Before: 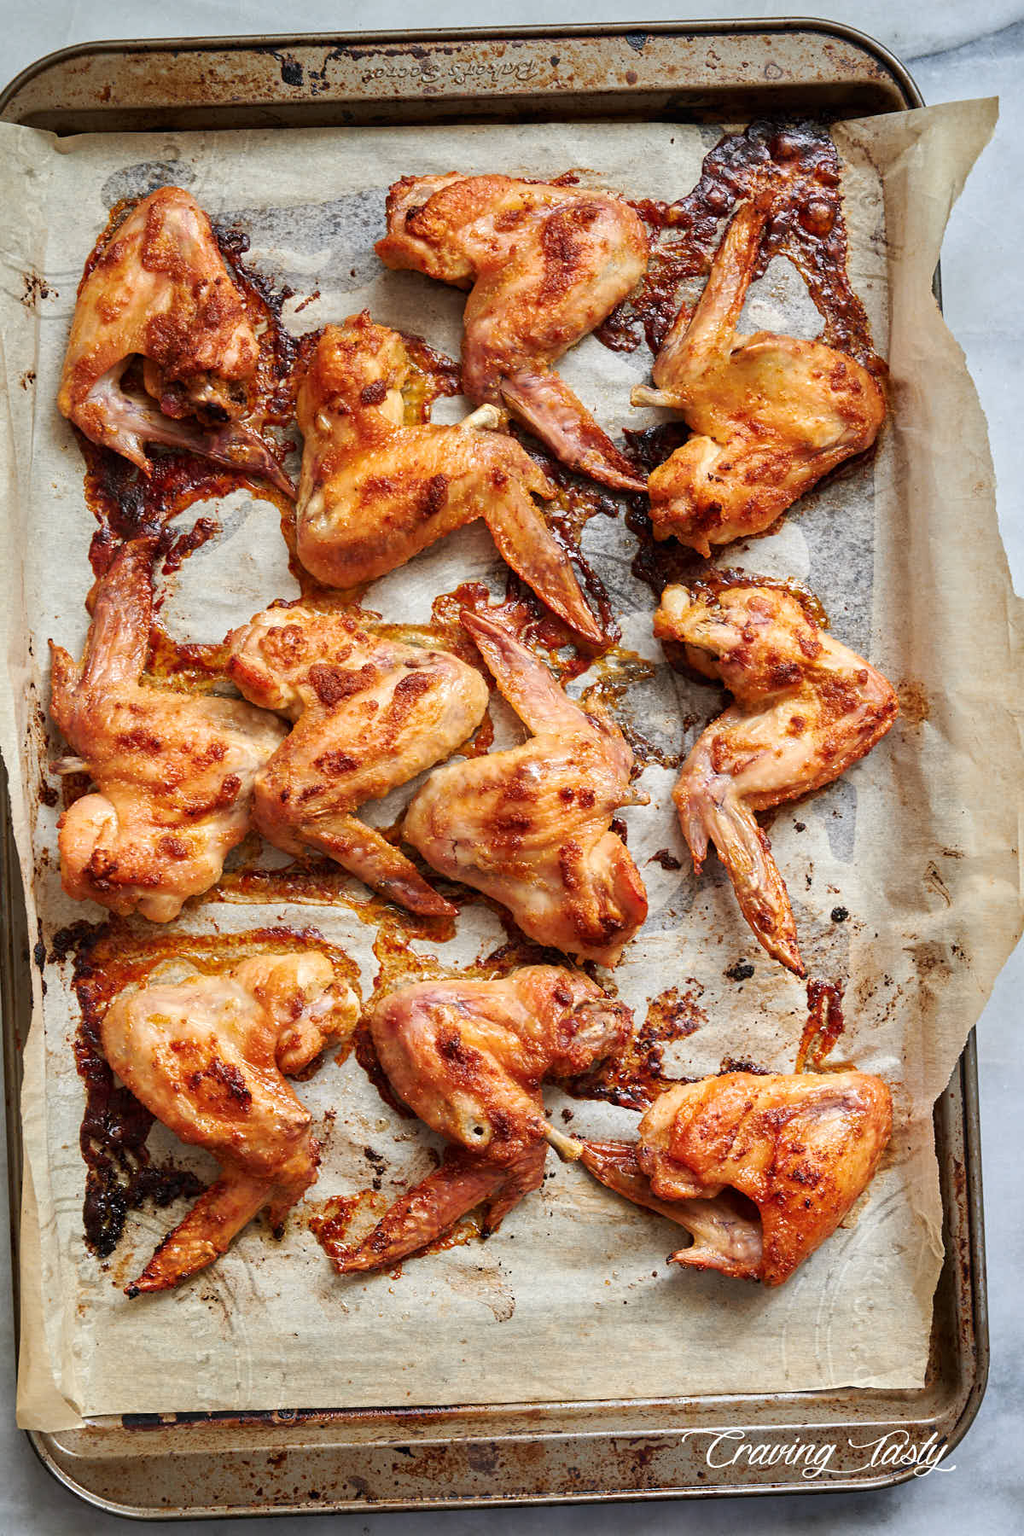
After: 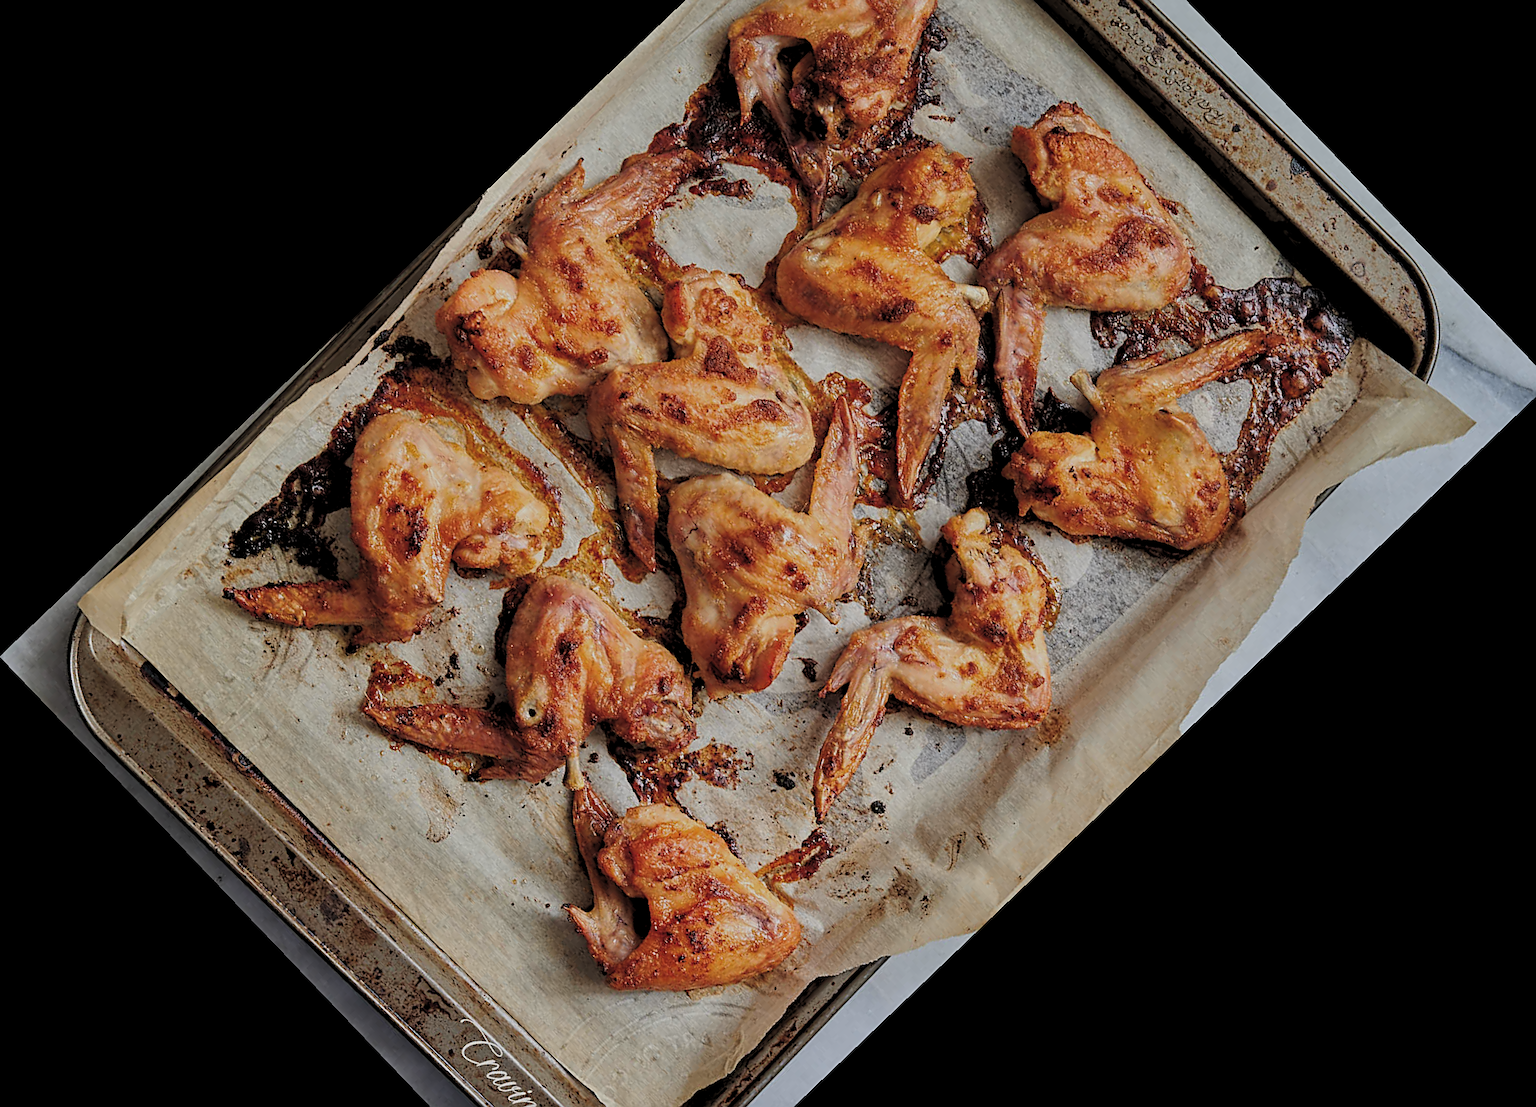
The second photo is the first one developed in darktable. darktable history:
sharpen: on, module defaults
exposure: black level correction -0.016, exposure -1.018 EV, compensate highlight preservation false
crop and rotate: angle -46.26°, top 16.234%, right 0.912%, bottom 11.704%
shadows and highlights: shadows 30.86, highlights 0, soften with gaussian
rgb levels: levels [[0.013, 0.434, 0.89], [0, 0.5, 1], [0, 0.5, 1]]
